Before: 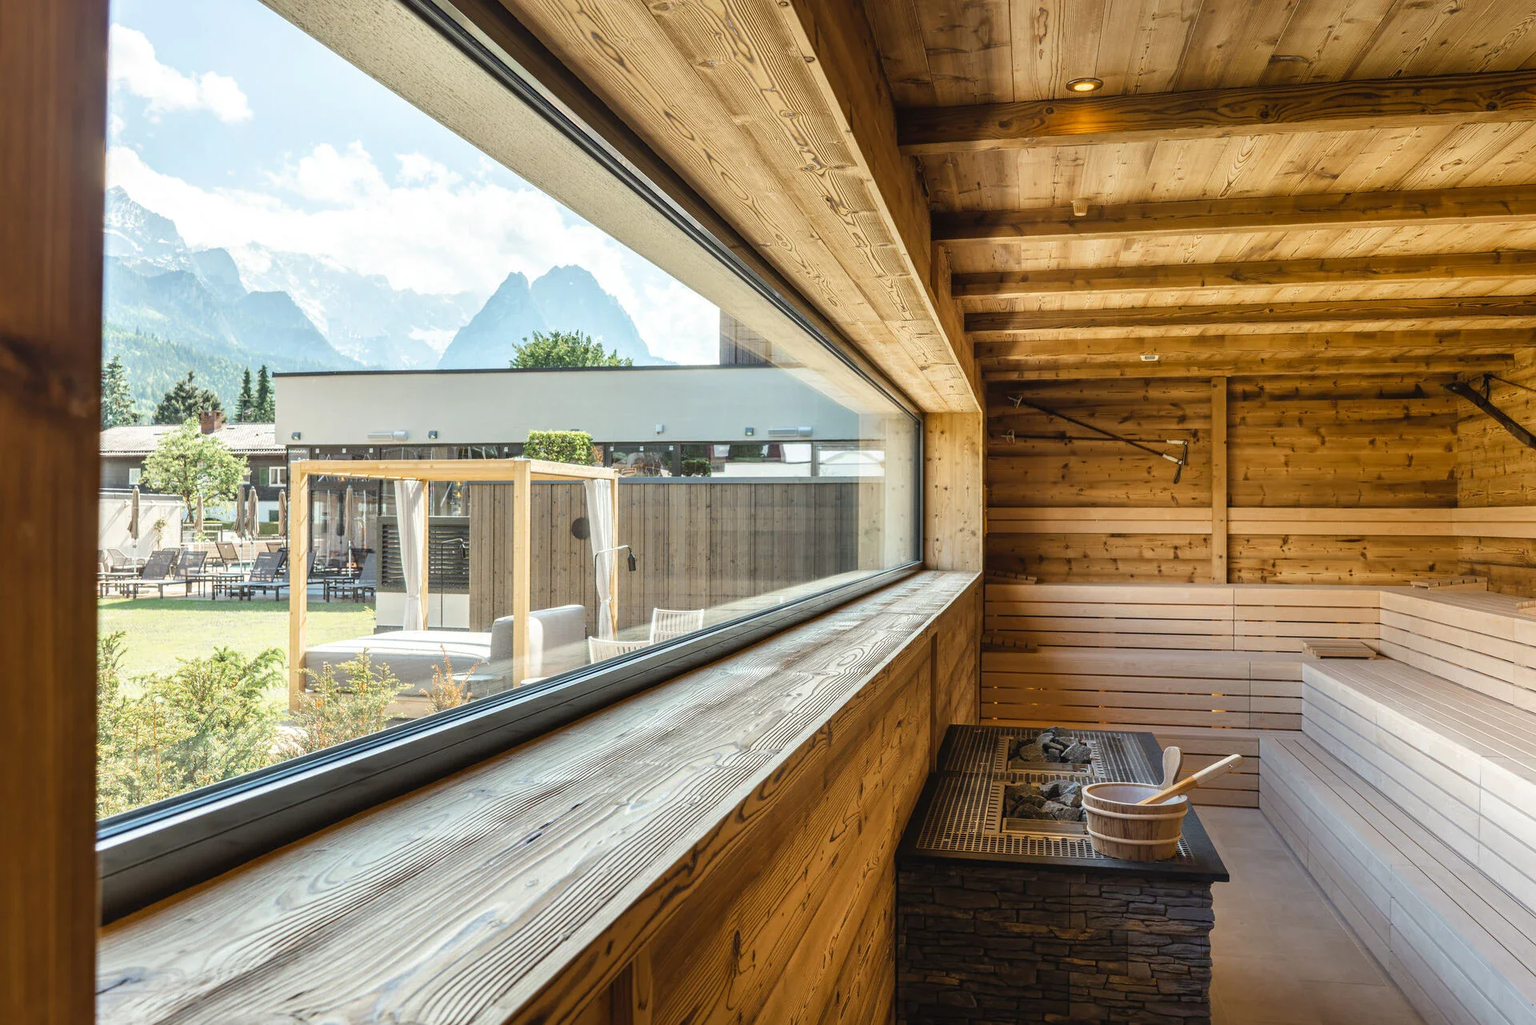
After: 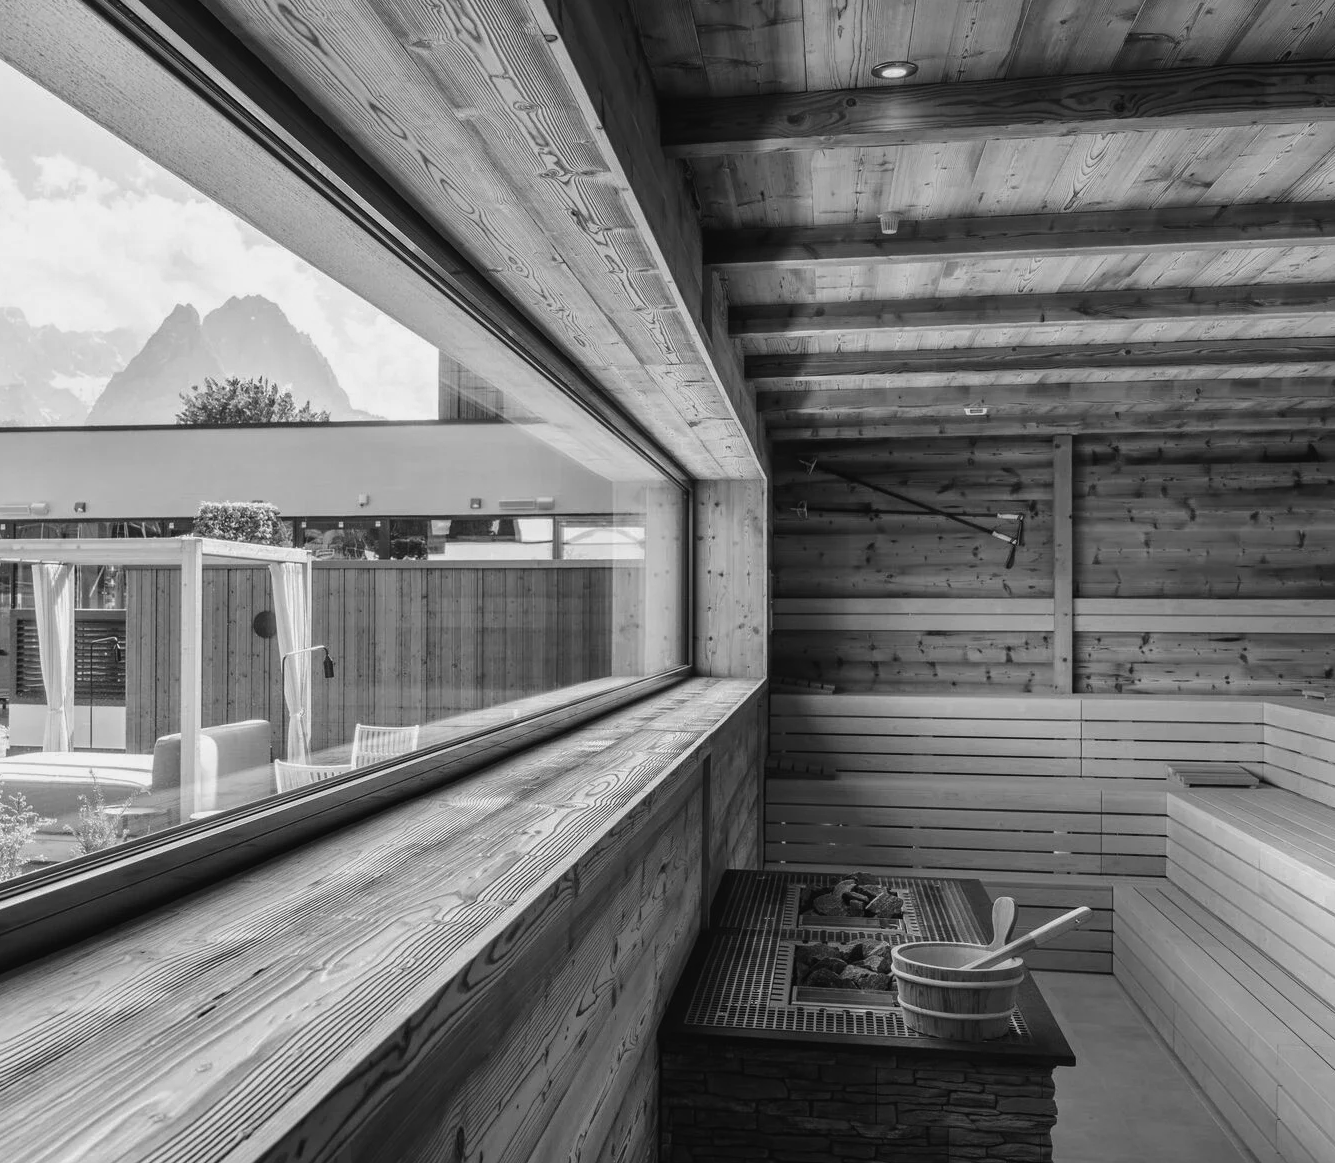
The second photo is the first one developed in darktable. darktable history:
crop and rotate: left 24.034%, top 2.838%, right 6.406%, bottom 6.299%
monochrome: a -74.22, b 78.2
tone curve: curves: ch0 [(0, 0) (0.003, 0.019) (0.011, 0.022) (0.025, 0.027) (0.044, 0.037) (0.069, 0.049) (0.1, 0.066) (0.136, 0.091) (0.177, 0.125) (0.224, 0.159) (0.277, 0.206) (0.335, 0.266) (0.399, 0.332) (0.468, 0.411) (0.543, 0.492) (0.623, 0.577) (0.709, 0.668) (0.801, 0.767) (0.898, 0.869) (1, 1)], preserve colors none
